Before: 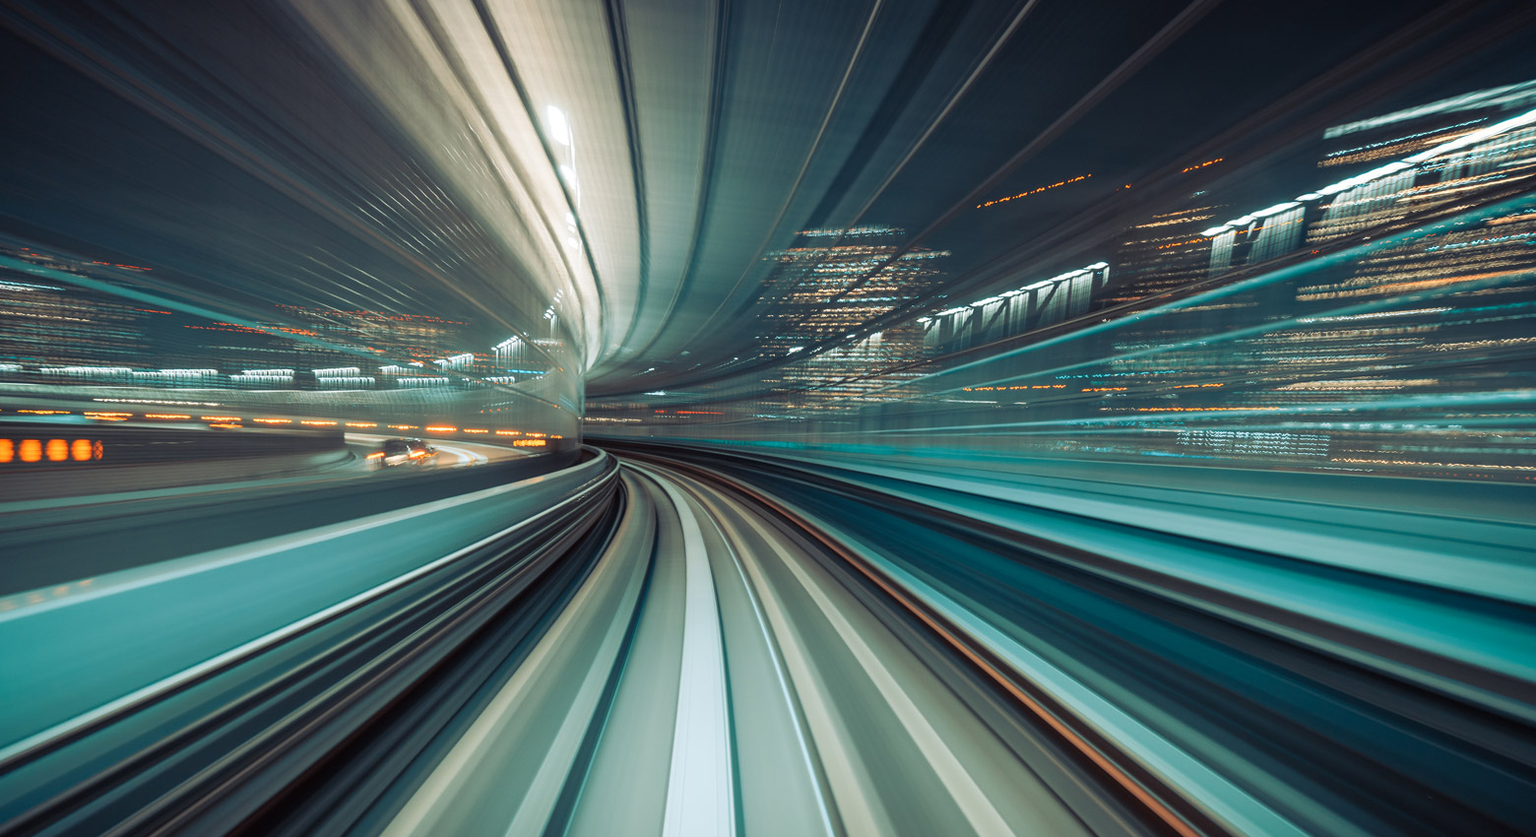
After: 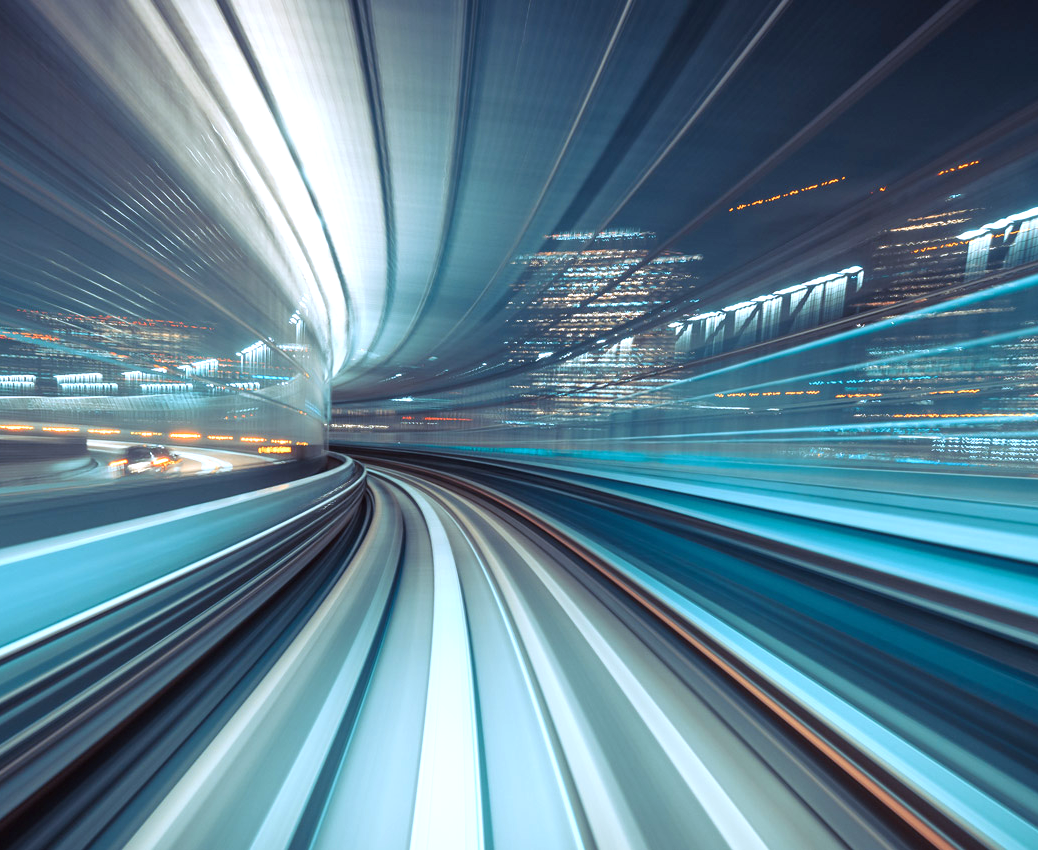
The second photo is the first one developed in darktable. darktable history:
white balance: red 0.948, green 1.02, blue 1.176
crop: left 16.899%, right 16.556%
exposure: exposure 0.648 EV, compensate highlight preservation false
